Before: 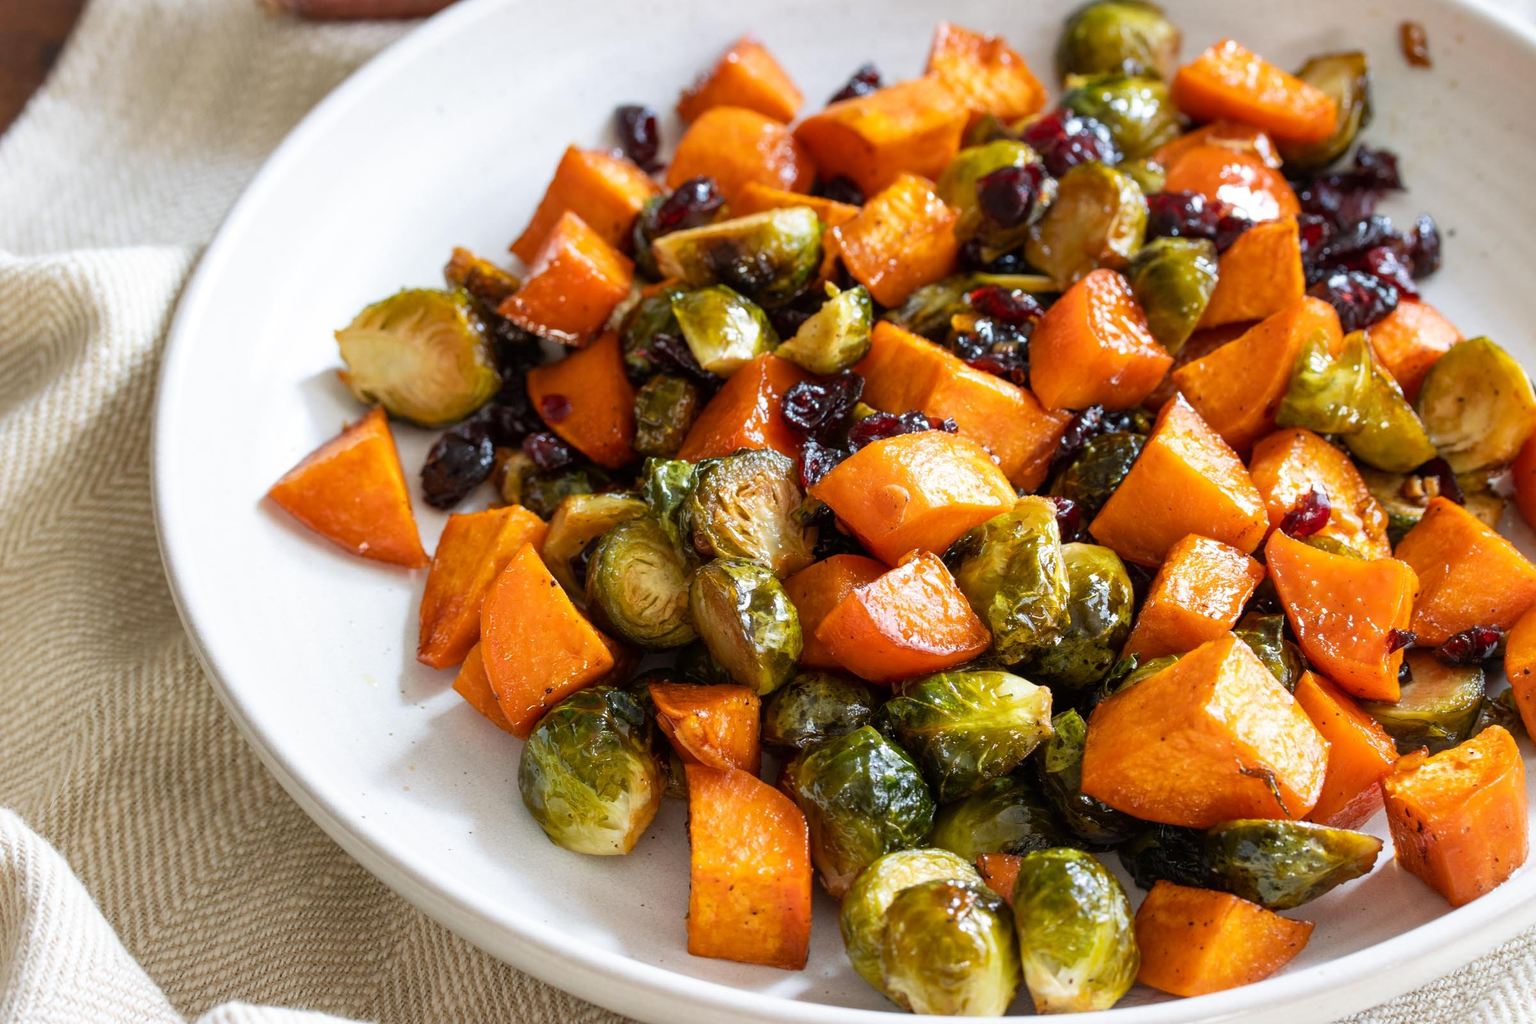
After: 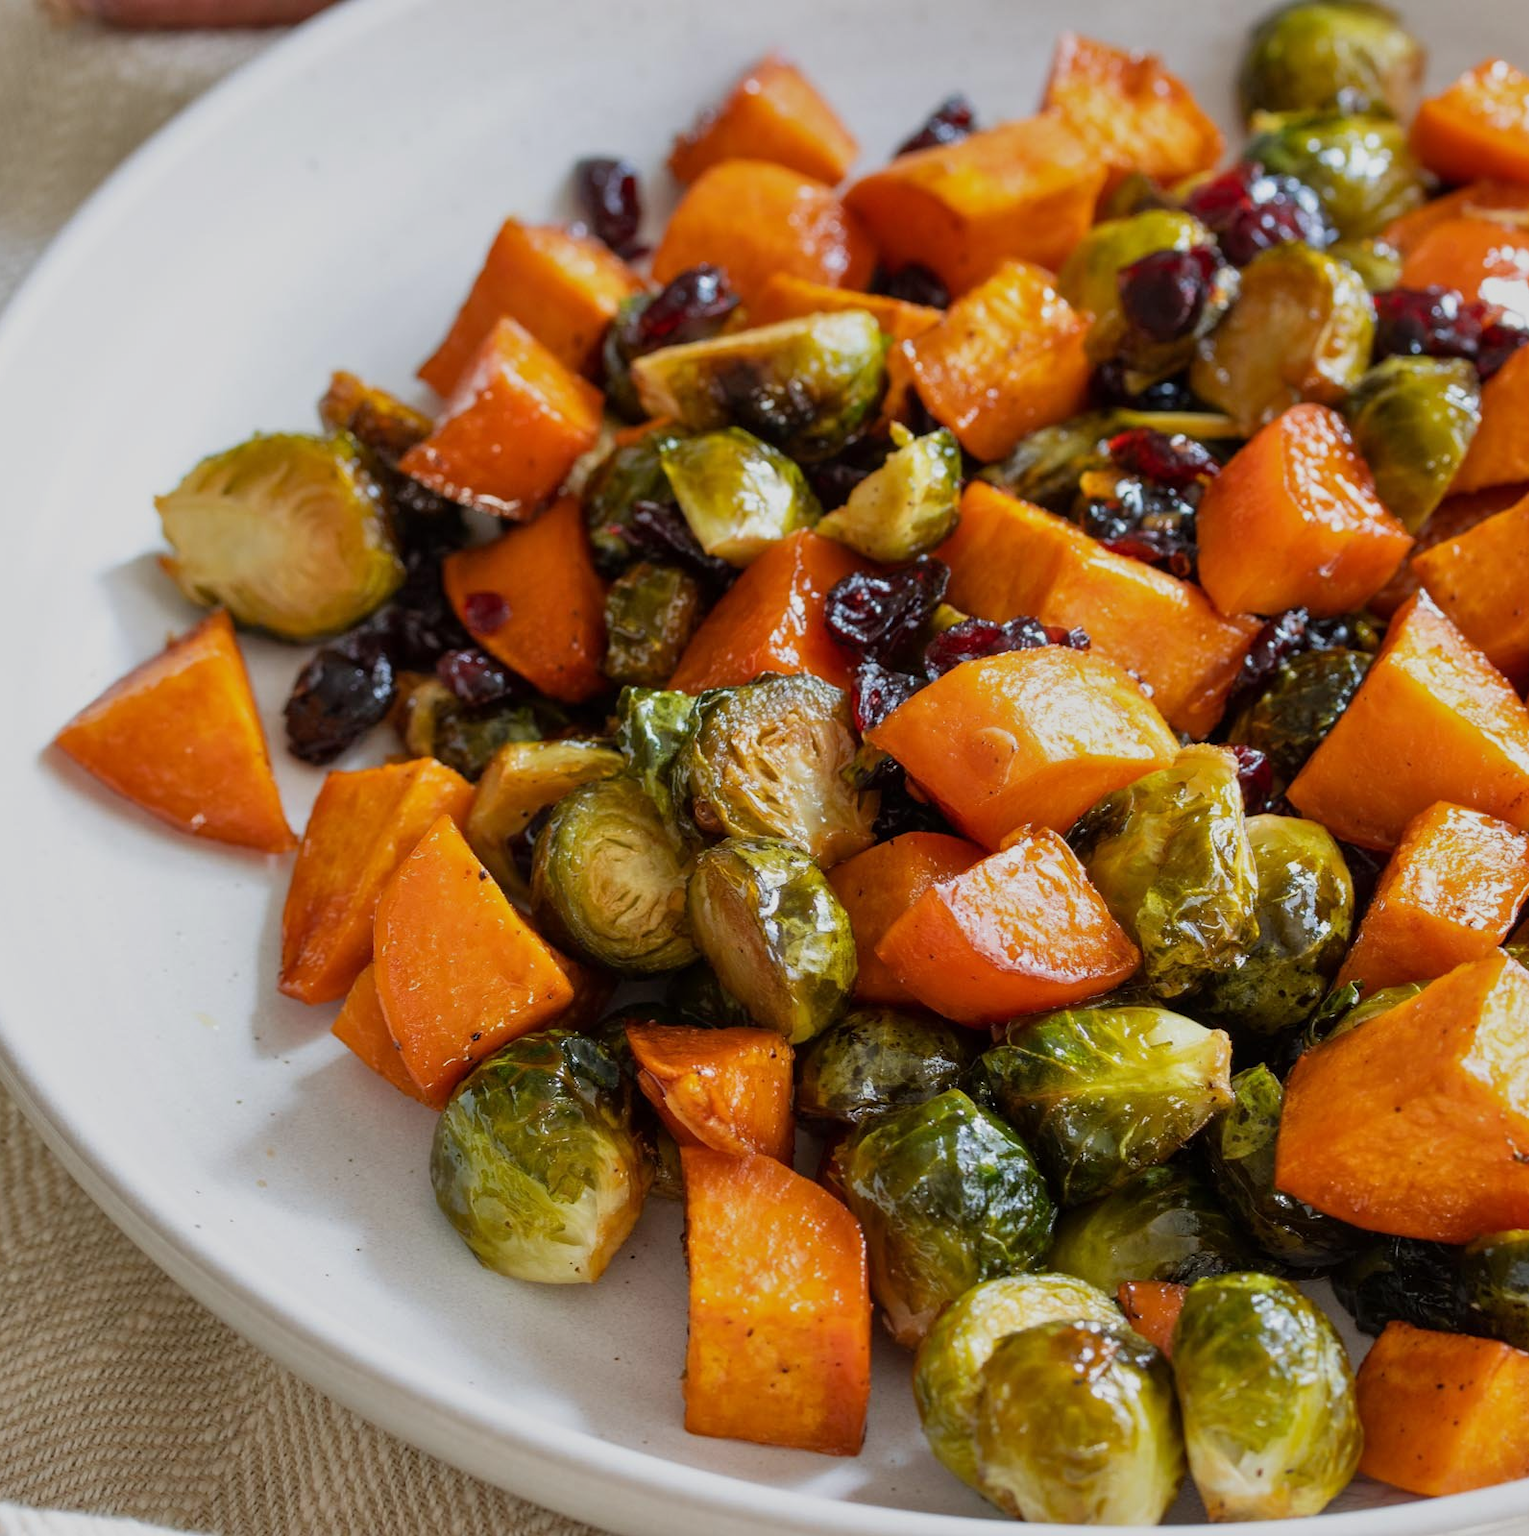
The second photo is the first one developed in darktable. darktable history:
tone equalizer: -8 EV -0.002 EV, -7 EV 0.004 EV, -6 EV -0.041 EV, -5 EV 0.011 EV, -4 EV -0.013 EV, -3 EV 0.005 EV, -2 EV -0.043 EV, -1 EV -0.316 EV, +0 EV -0.557 EV
crop and rotate: left 15.09%, right 18.554%
